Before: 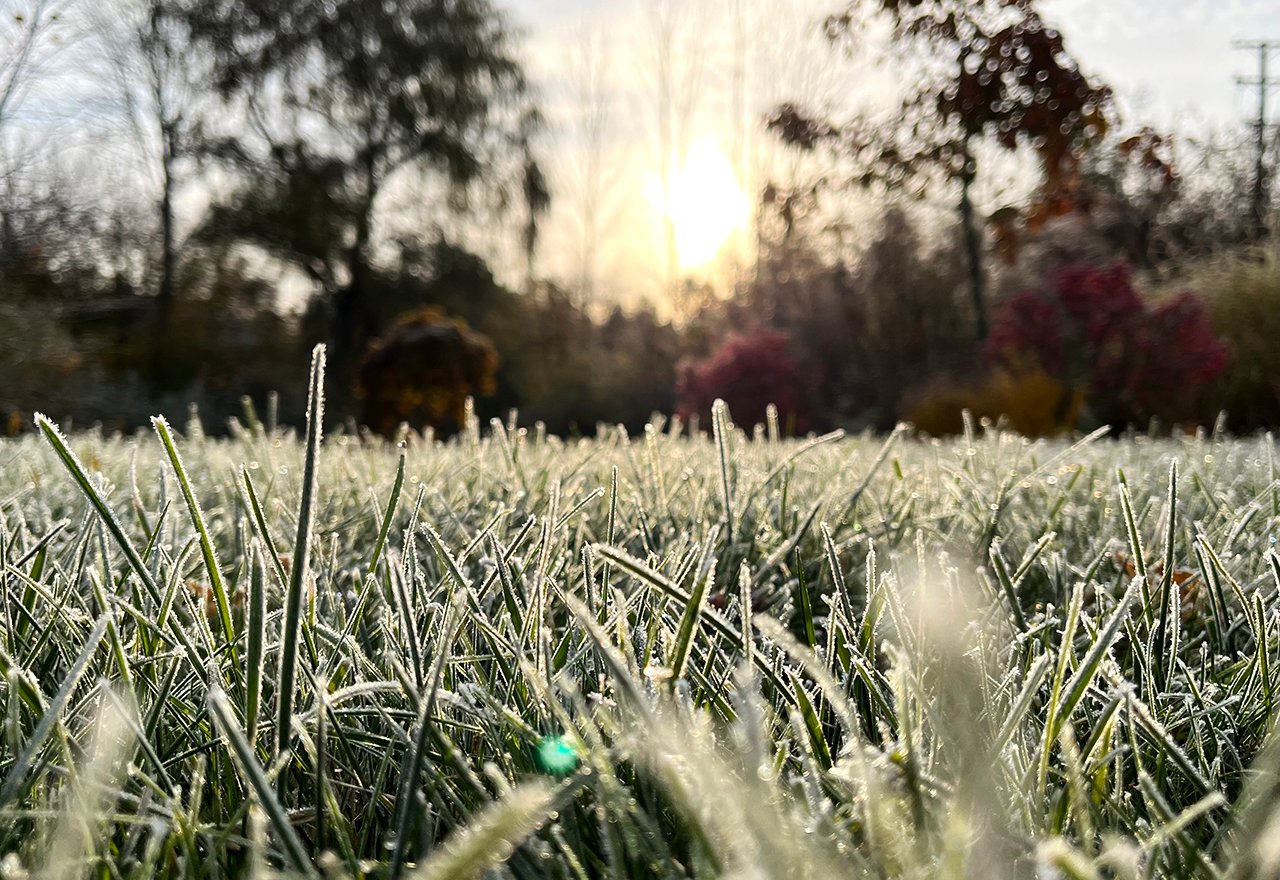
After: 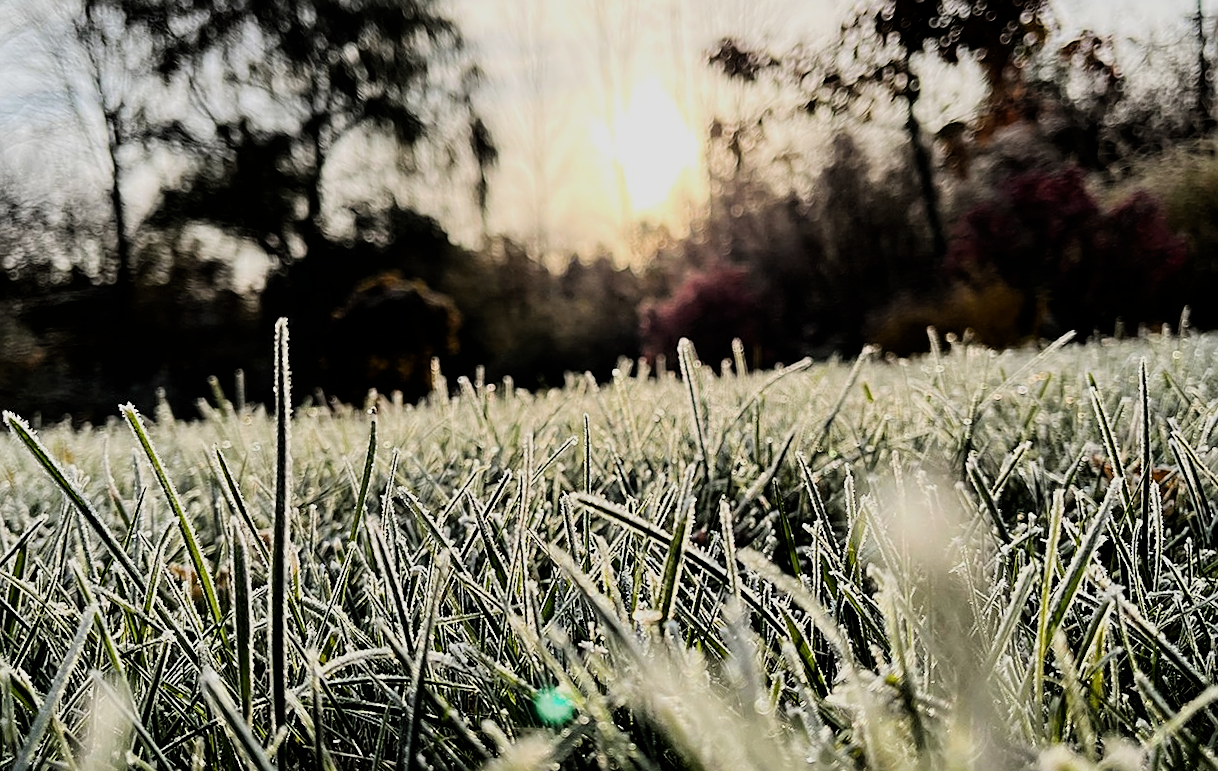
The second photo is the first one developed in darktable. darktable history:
sharpen: radius 1.967
rotate and perspective: rotation -5°, crop left 0.05, crop right 0.952, crop top 0.11, crop bottom 0.89
filmic rgb: black relative exposure -5 EV, hardness 2.88, contrast 1.2
